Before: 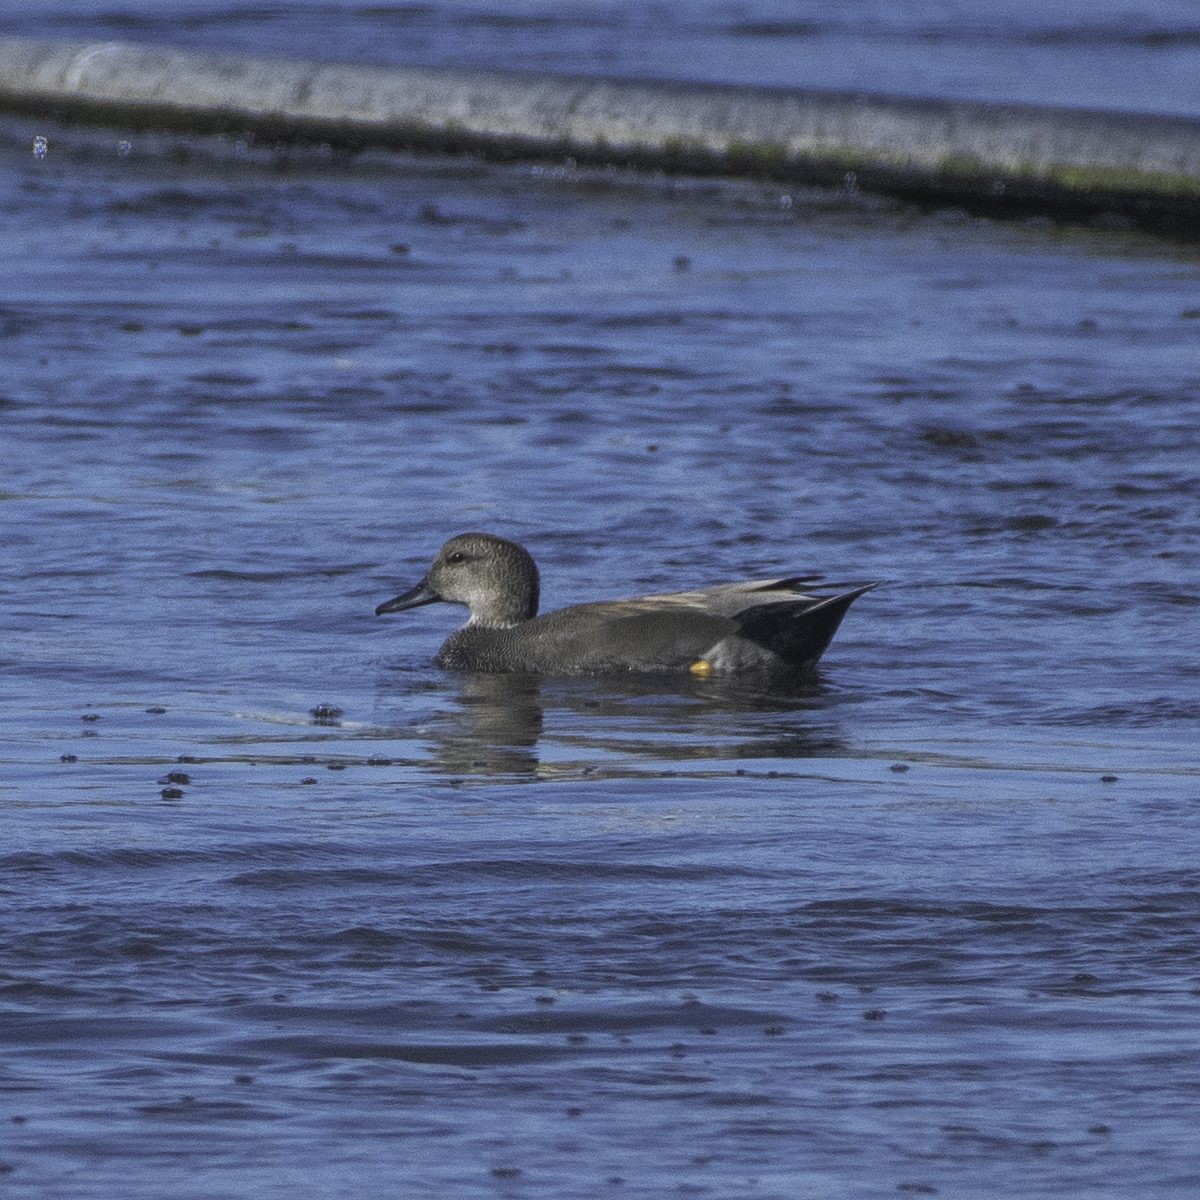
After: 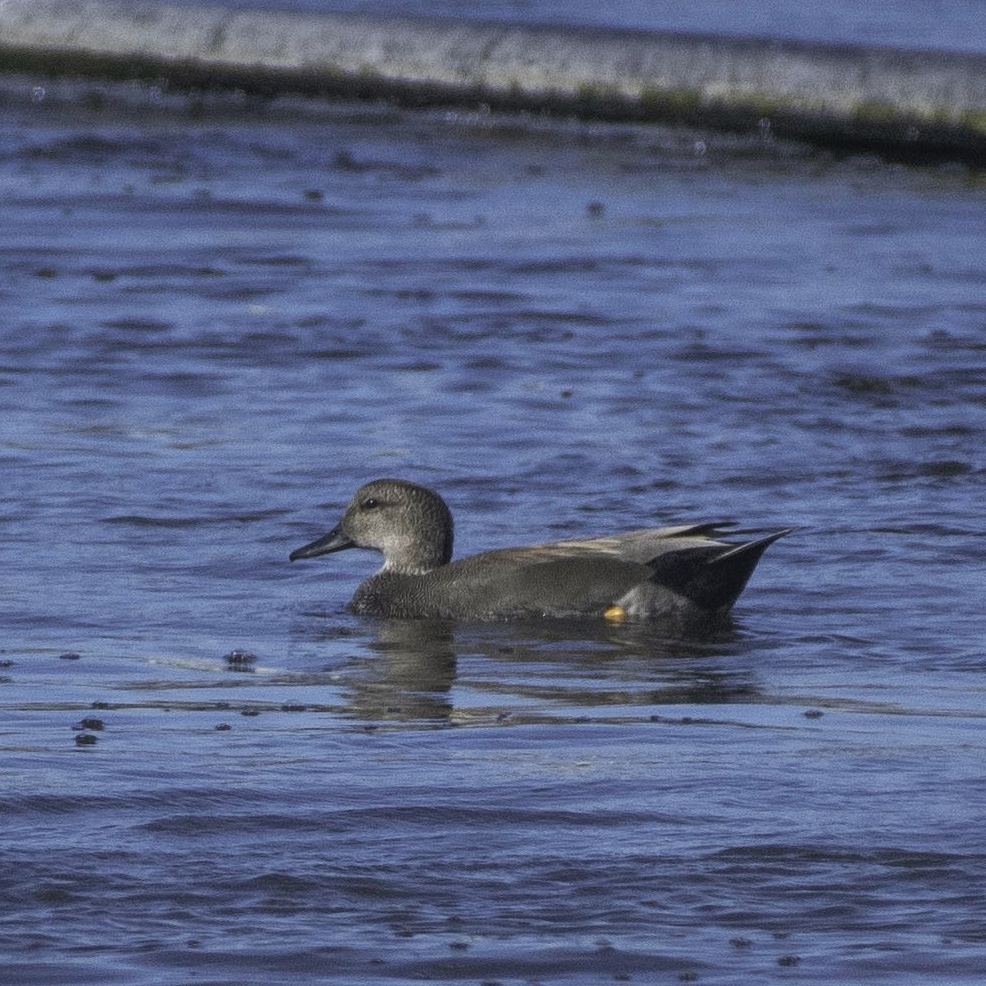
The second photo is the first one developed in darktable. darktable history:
crop and rotate: left 7.196%, top 4.574%, right 10.605%, bottom 13.178%
white balance: red 1.009, blue 0.985
